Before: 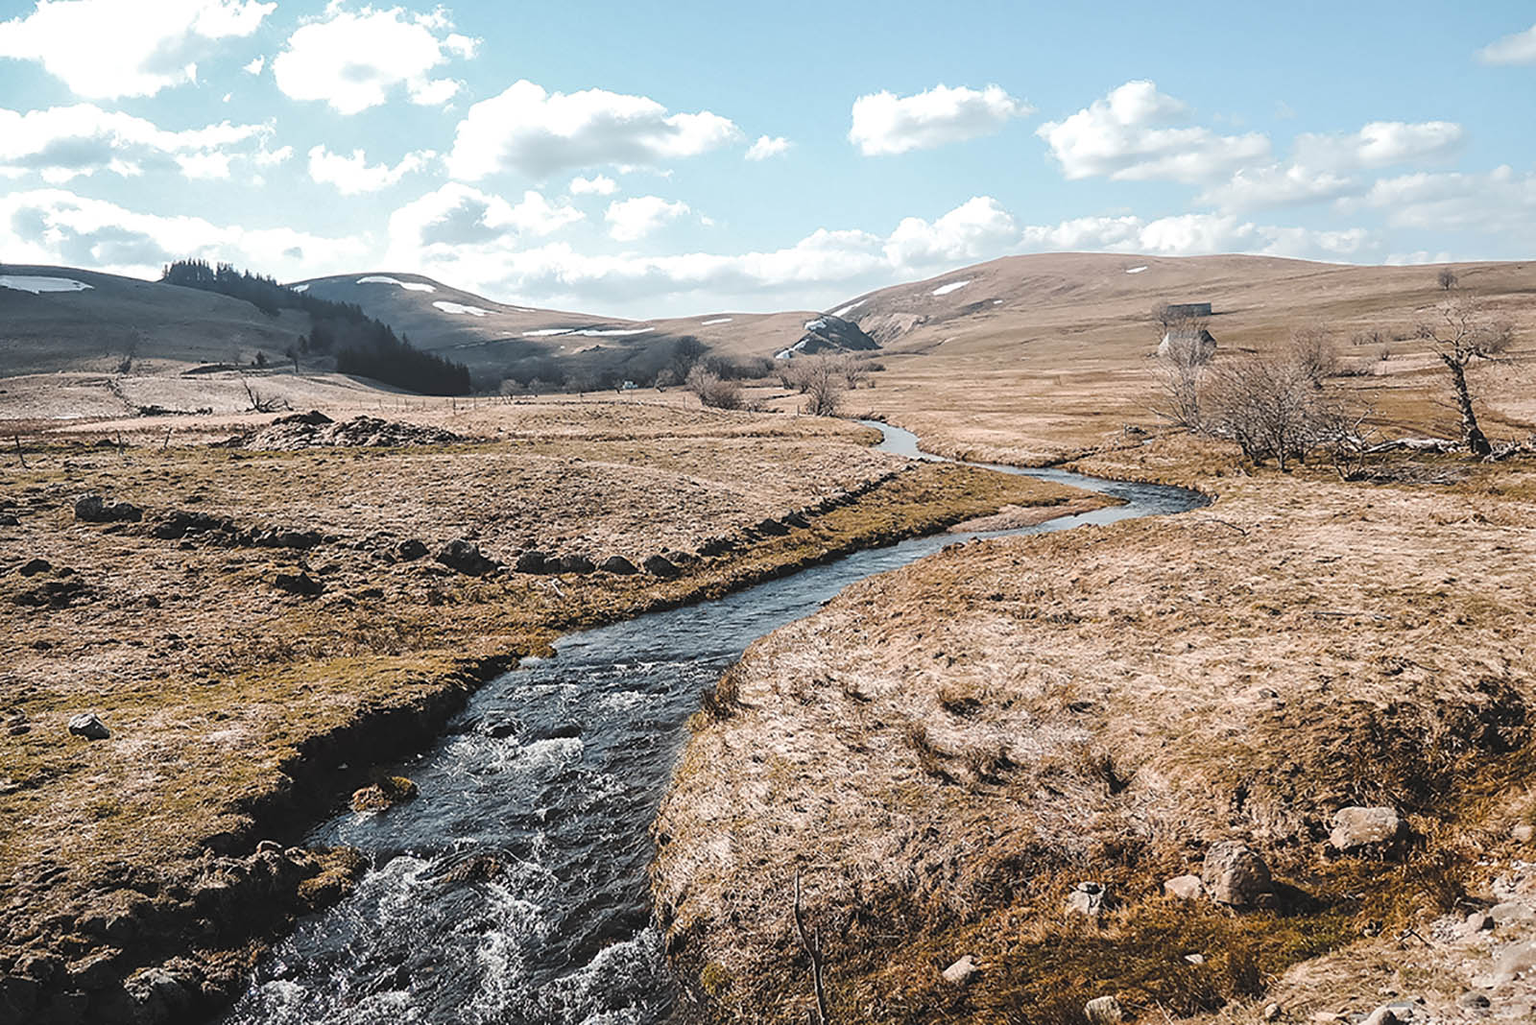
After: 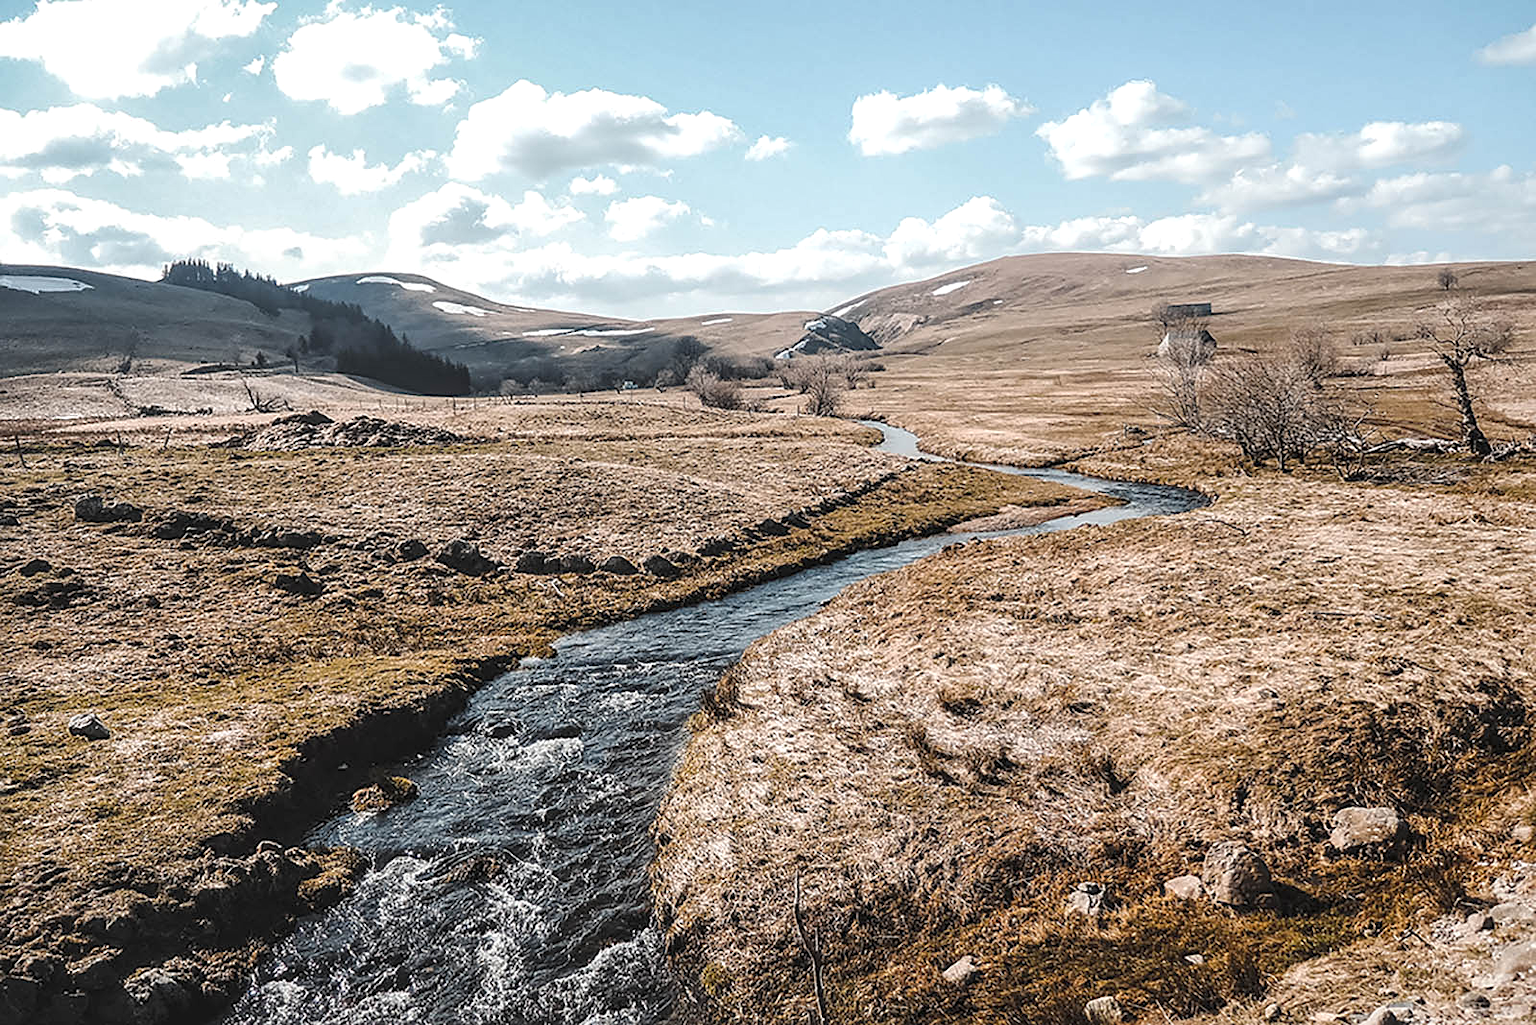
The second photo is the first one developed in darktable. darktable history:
local contrast: detail 130%
sharpen: amount 0.208
